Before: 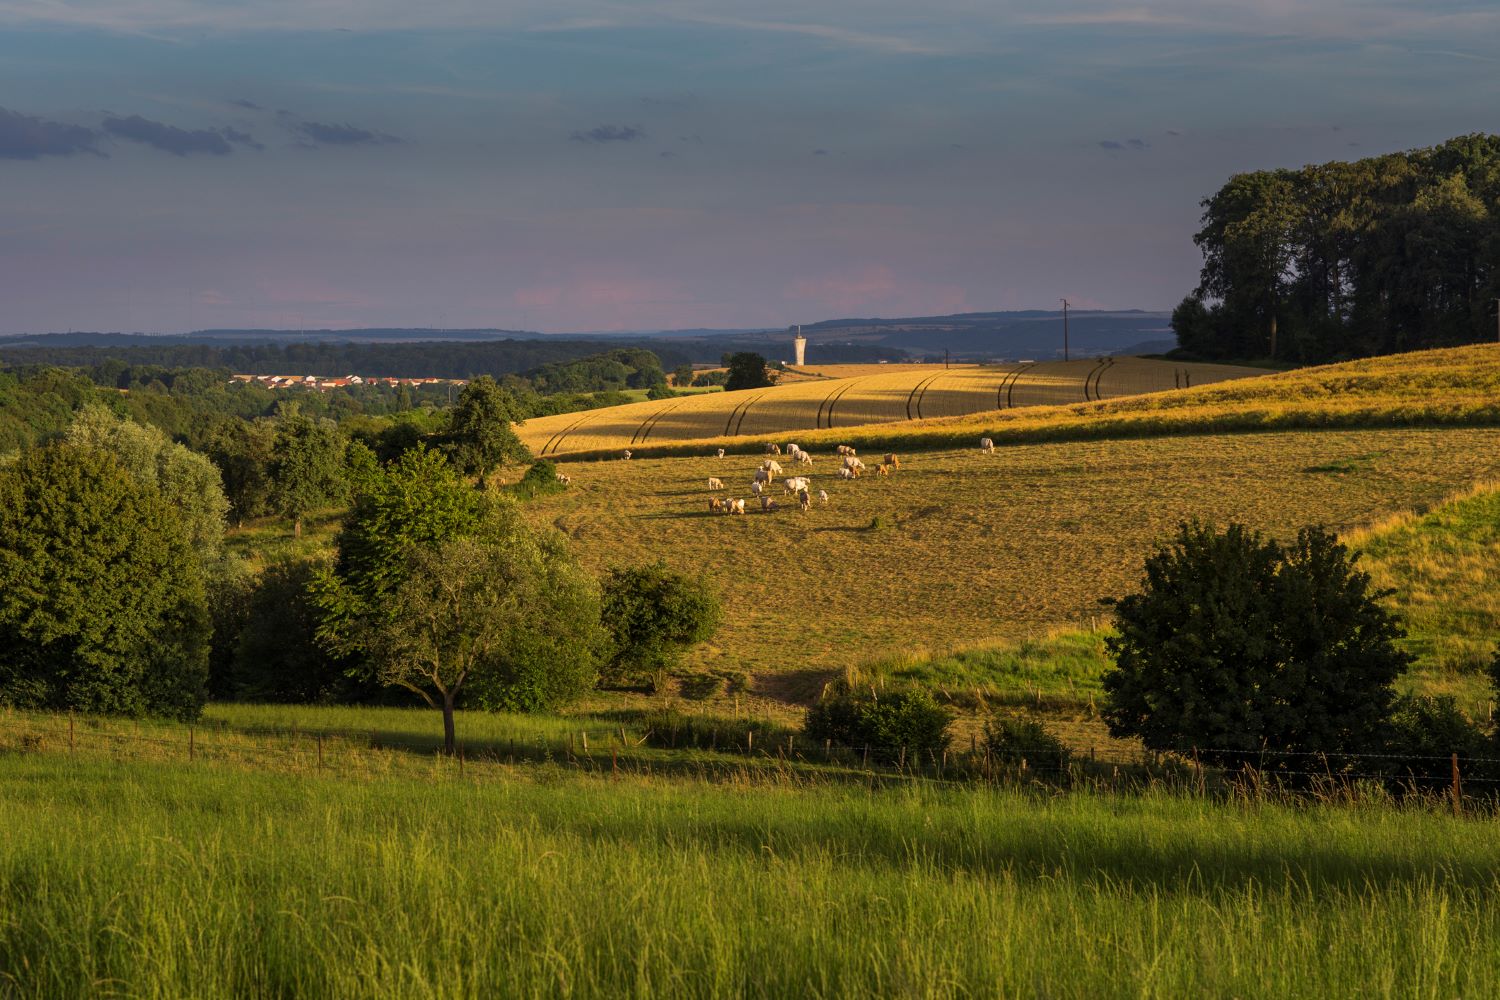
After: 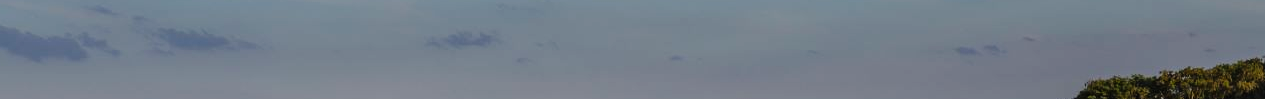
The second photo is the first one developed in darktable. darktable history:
tone curve: curves: ch0 [(0, 0) (0.003, 0.011) (0.011, 0.012) (0.025, 0.013) (0.044, 0.023) (0.069, 0.04) (0.1, 0.06) (0.136, 0.094) (0.177, 0.145) (0.224, 0.213) (0.277, 0.301) (0.335, 0.389) (0.399, 0.473) (0.468, 0.554) (0.543, 0.627) (0.623, 0.694) (0.709, 0.763) (0.801, 0.83) (0.898, 0.906) (1, 1)], preserve colors none
crop and rotate: left 9.644%, top 9.491%, right 6.021%, bottom 80.509%
